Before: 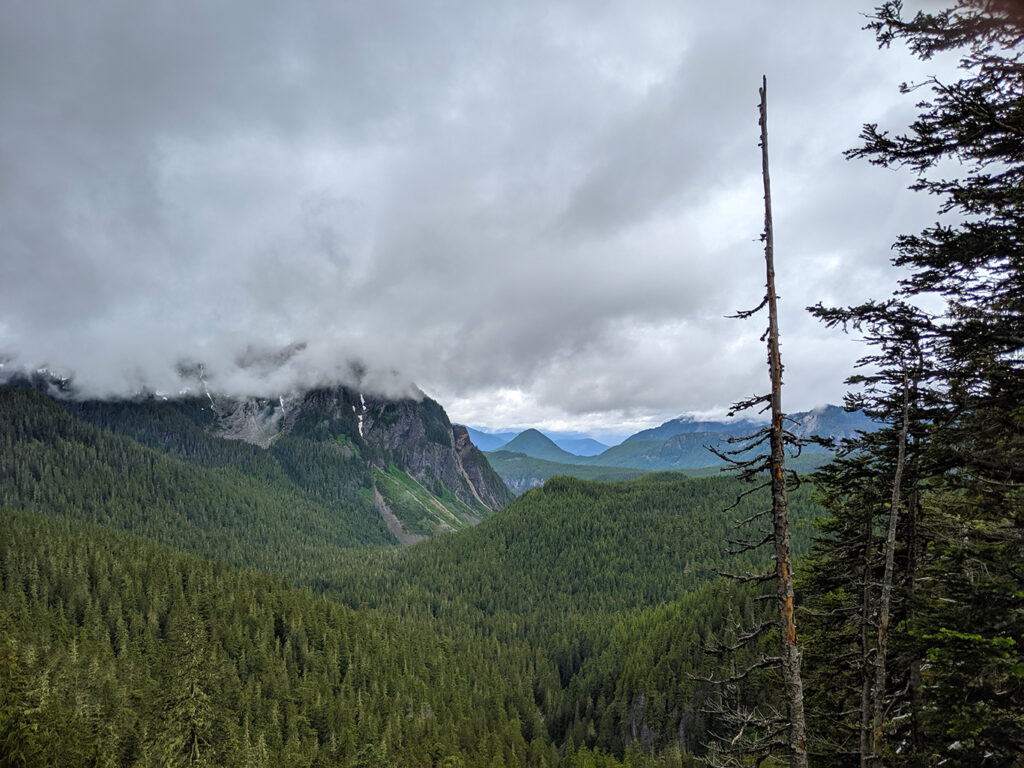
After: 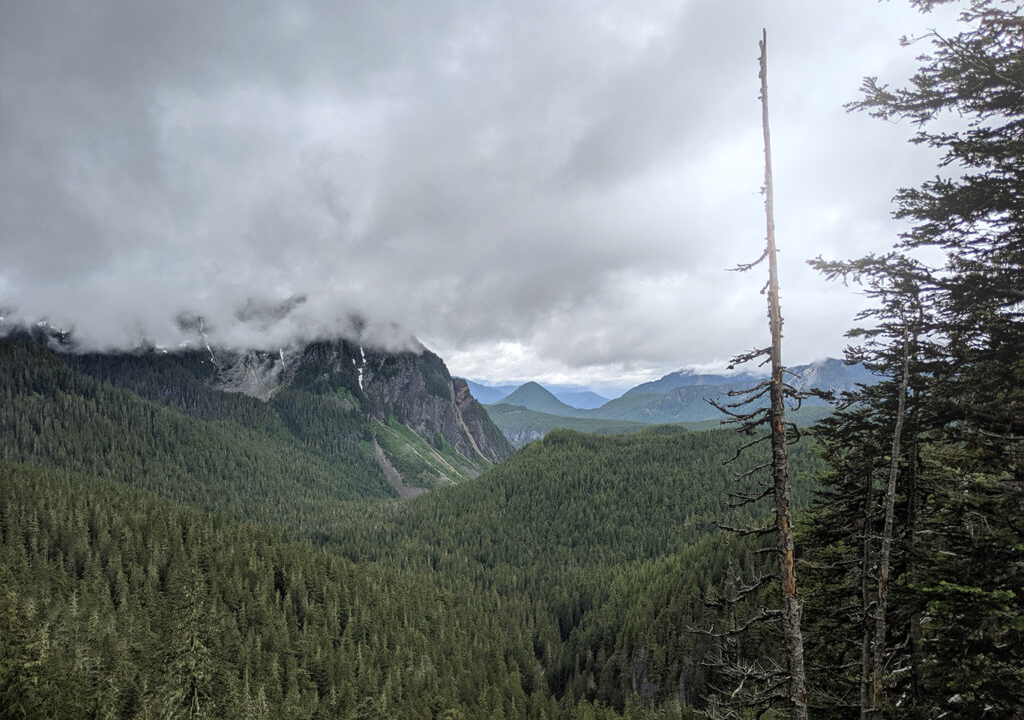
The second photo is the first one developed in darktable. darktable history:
crop and rotate: top 6.25%
color balance: input saturation 100.43%, contrast fulcrum 14.22%, output saturation 70.41%
bloom: size 16%, threshold 98%, strength 20%
